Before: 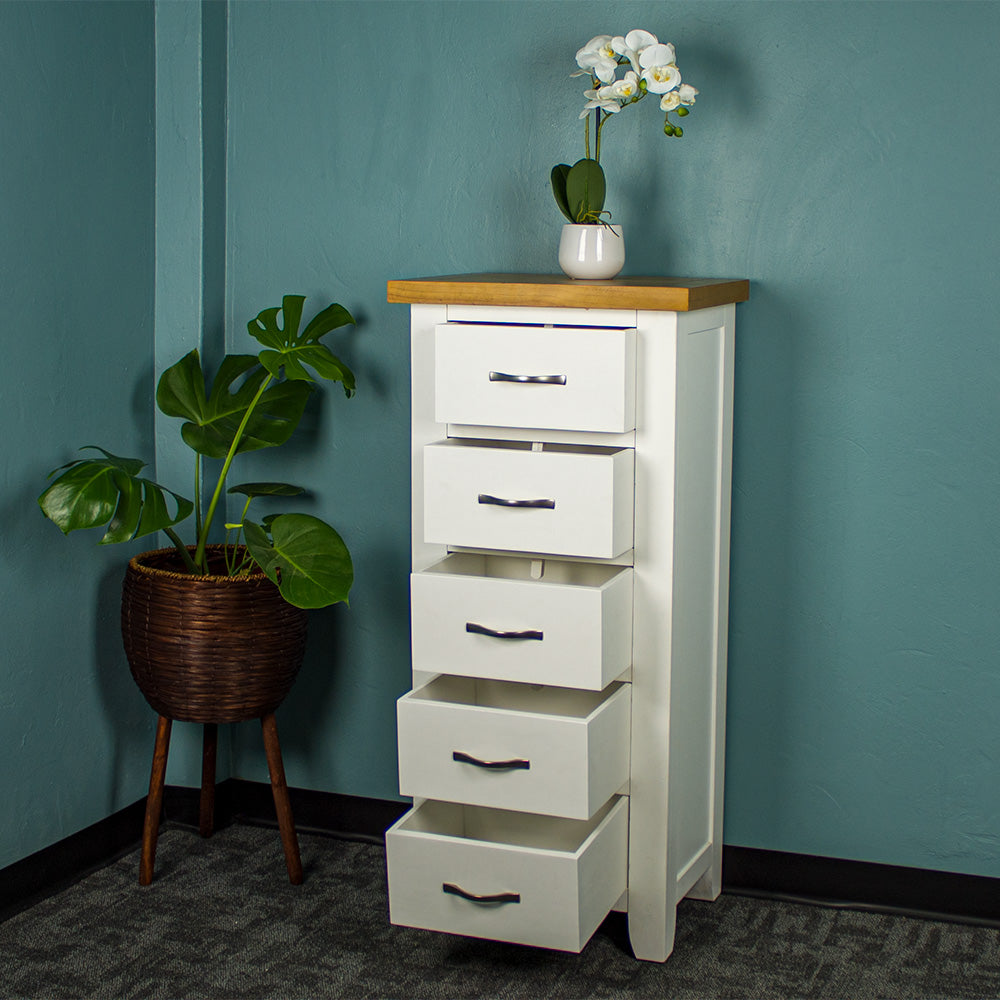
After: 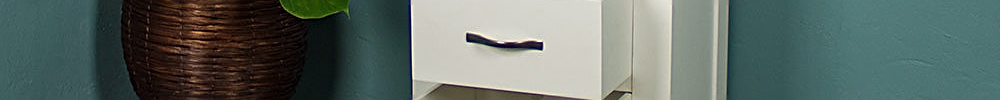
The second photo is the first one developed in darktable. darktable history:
crop and rotate: top 59.084%, bottom 30.916%
shadows and highlights: shadows 37.27, highlights -28.18, soften with gaussian
sharpen: on, module defaults
